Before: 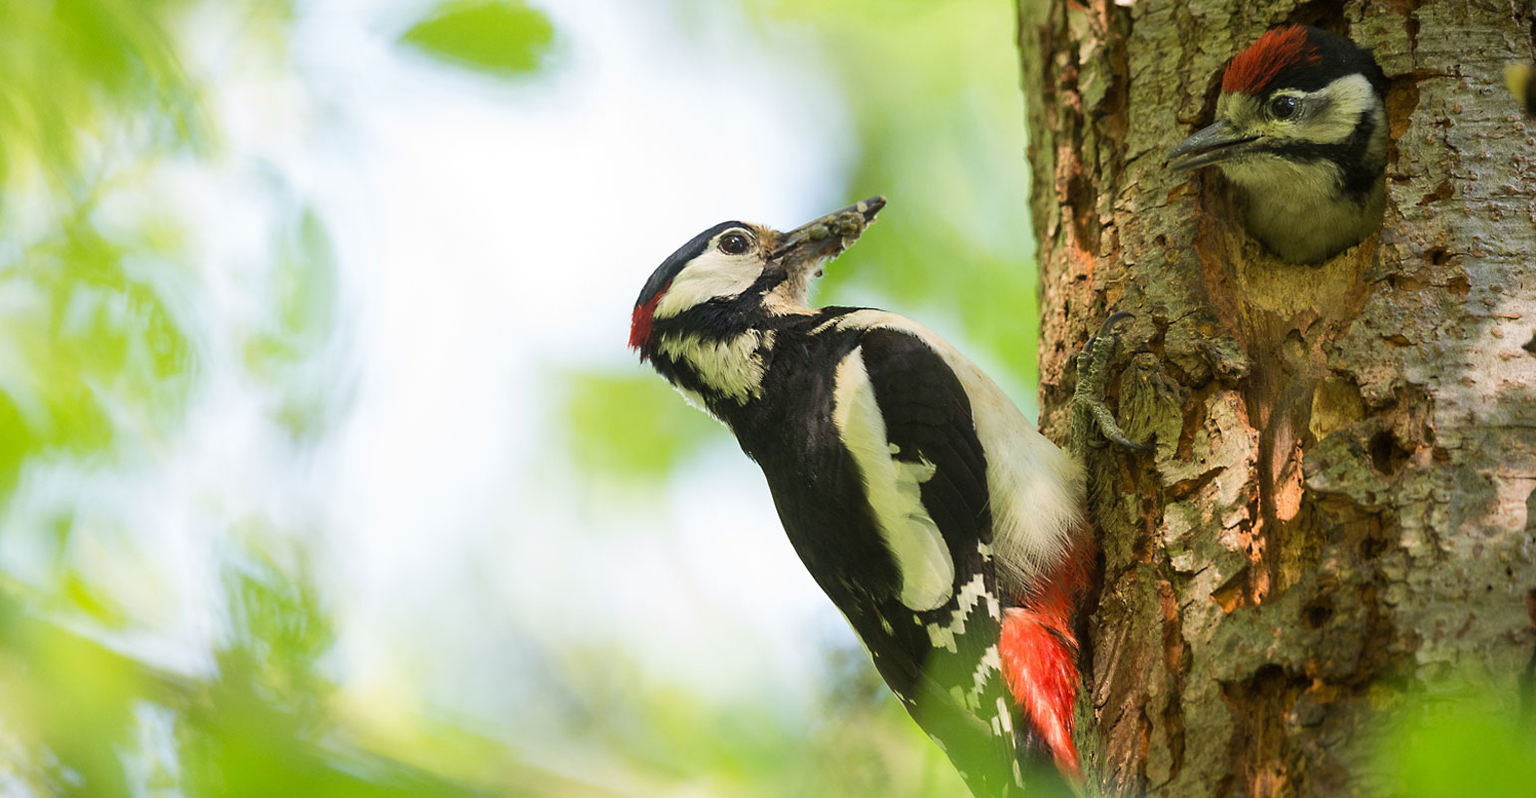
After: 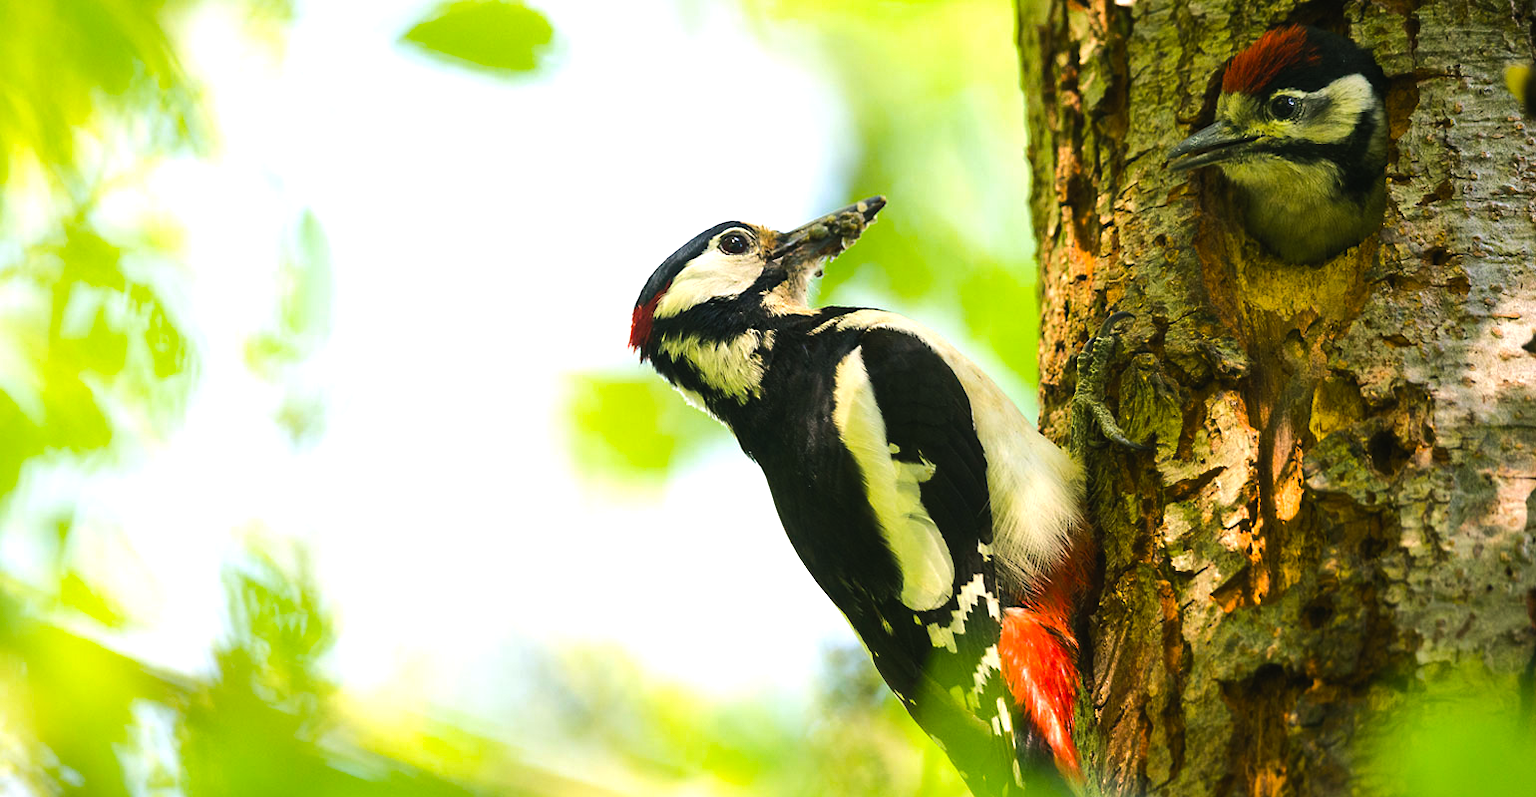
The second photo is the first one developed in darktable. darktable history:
color balance rgb: shadows lift › luminance -8.043%, shadows lift › chroma 2.421%, shadows lift › hue 165.4°, highlights gain › chroma 0.644%, highlights gain › hue 56.32°, global offset › luminance 0.479%, global offset › hue 57.56°, linear chroma grading › global chroma 0.893%, perceptual saturation grading › global saturation 25.59%, perceptual brilliance grading › highlights 17.026%, perceptual brilliance grading › mid-tones 30.825%, perceptual brilliance grading › shadows -31.397%, global vibrance 14.736%
